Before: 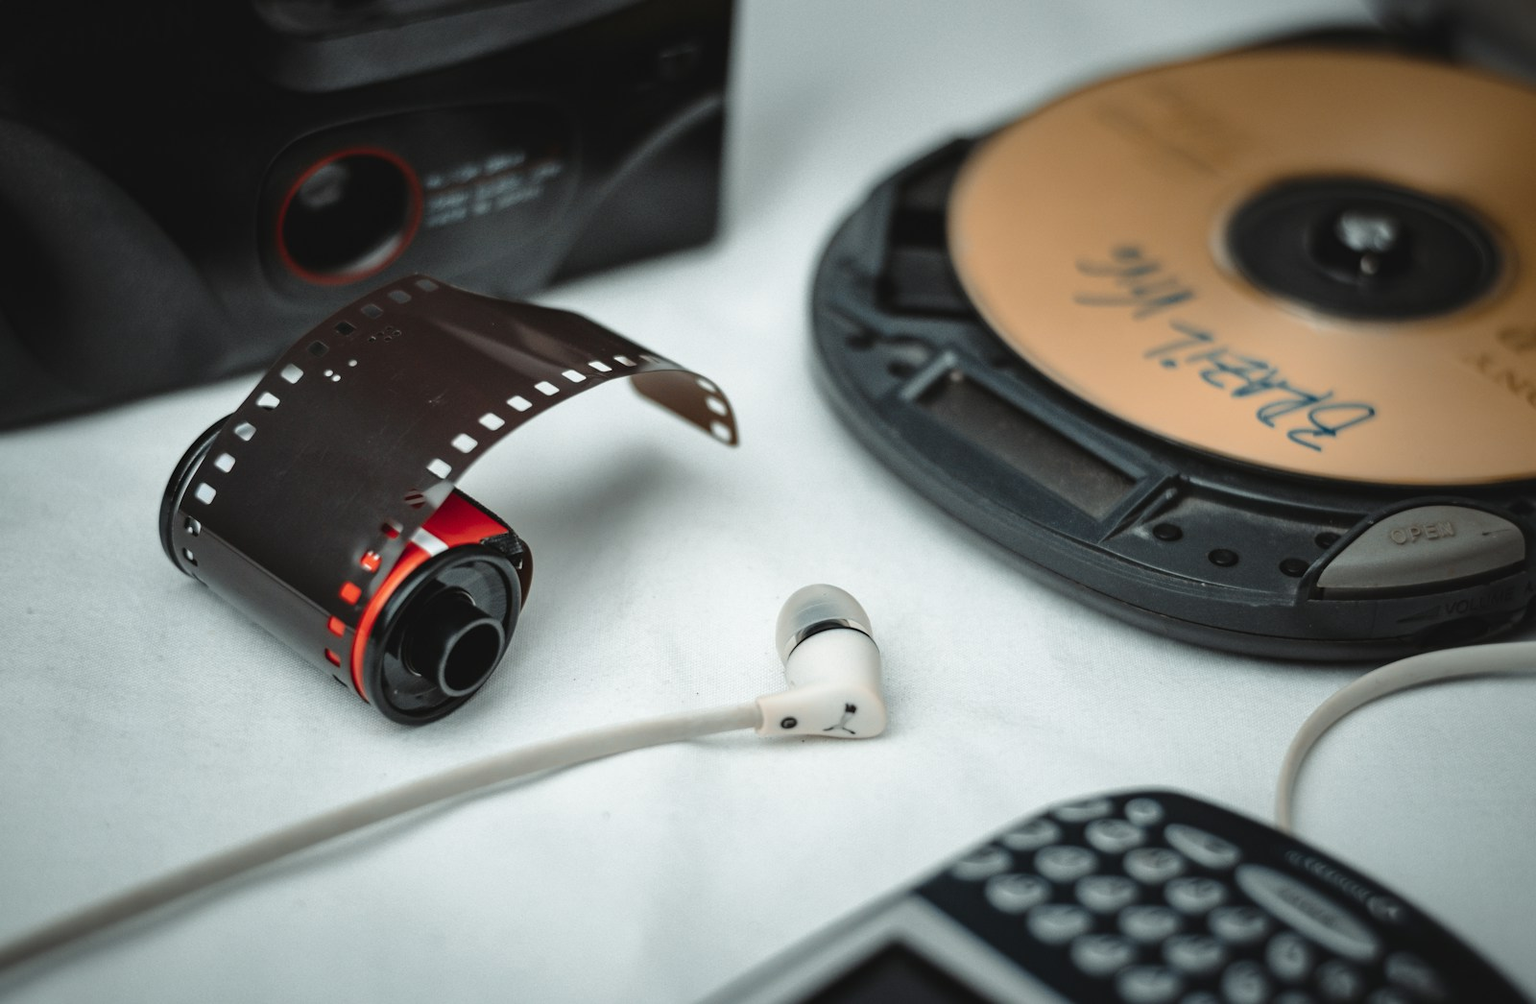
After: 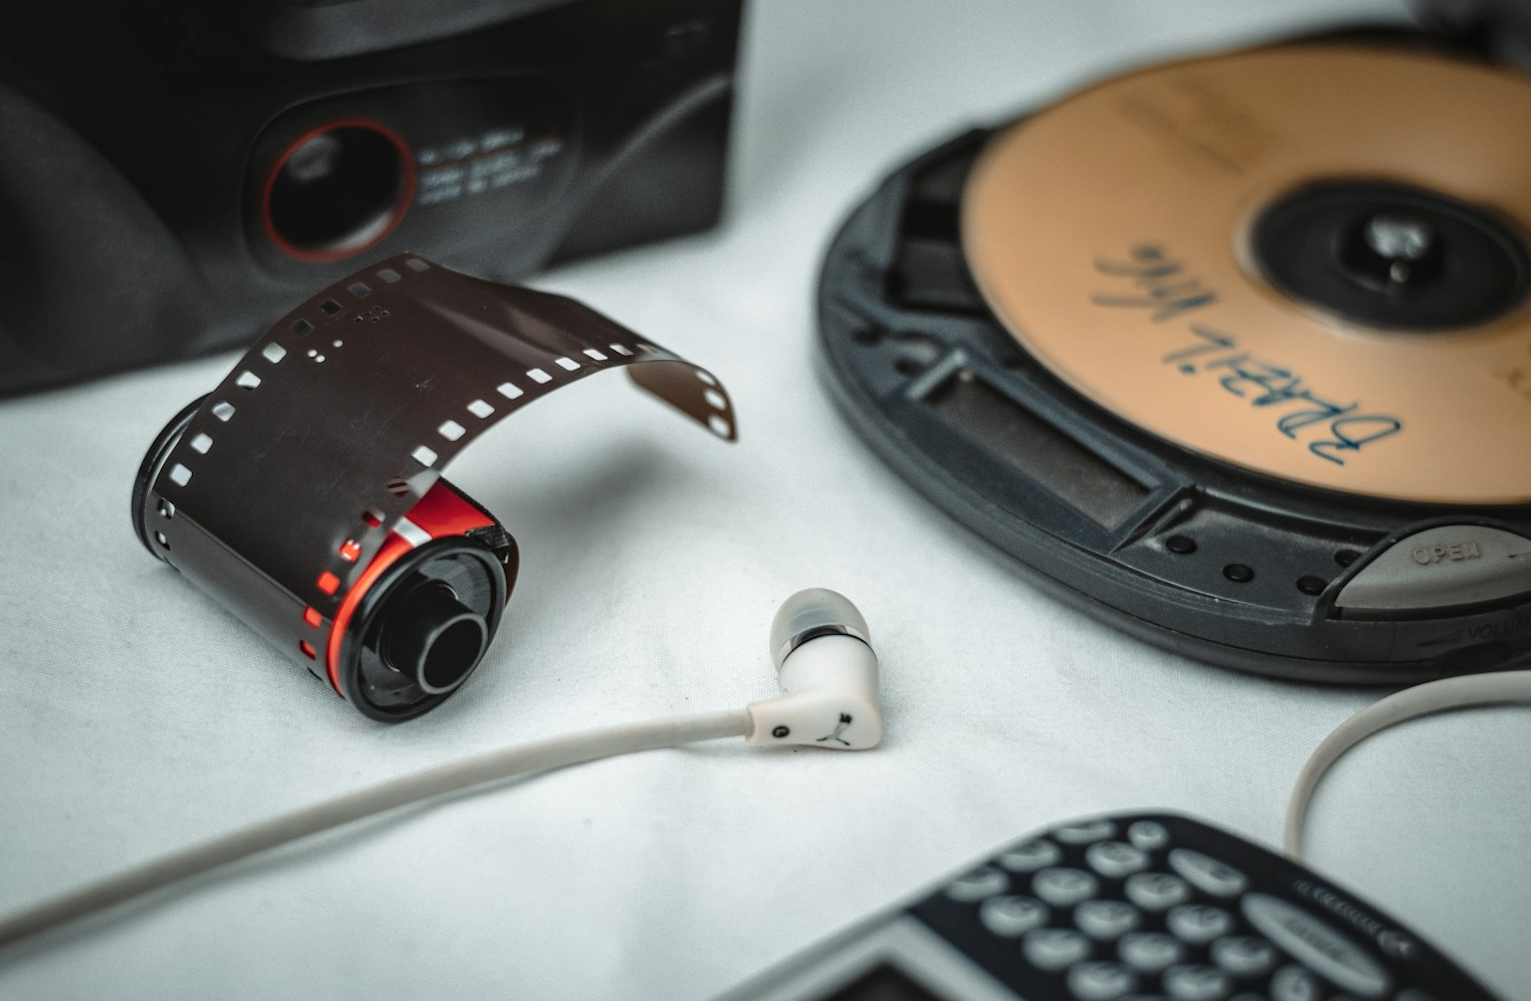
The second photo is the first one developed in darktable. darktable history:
crop and rotate: angle -1.69°
local contrast: on, module defaults
